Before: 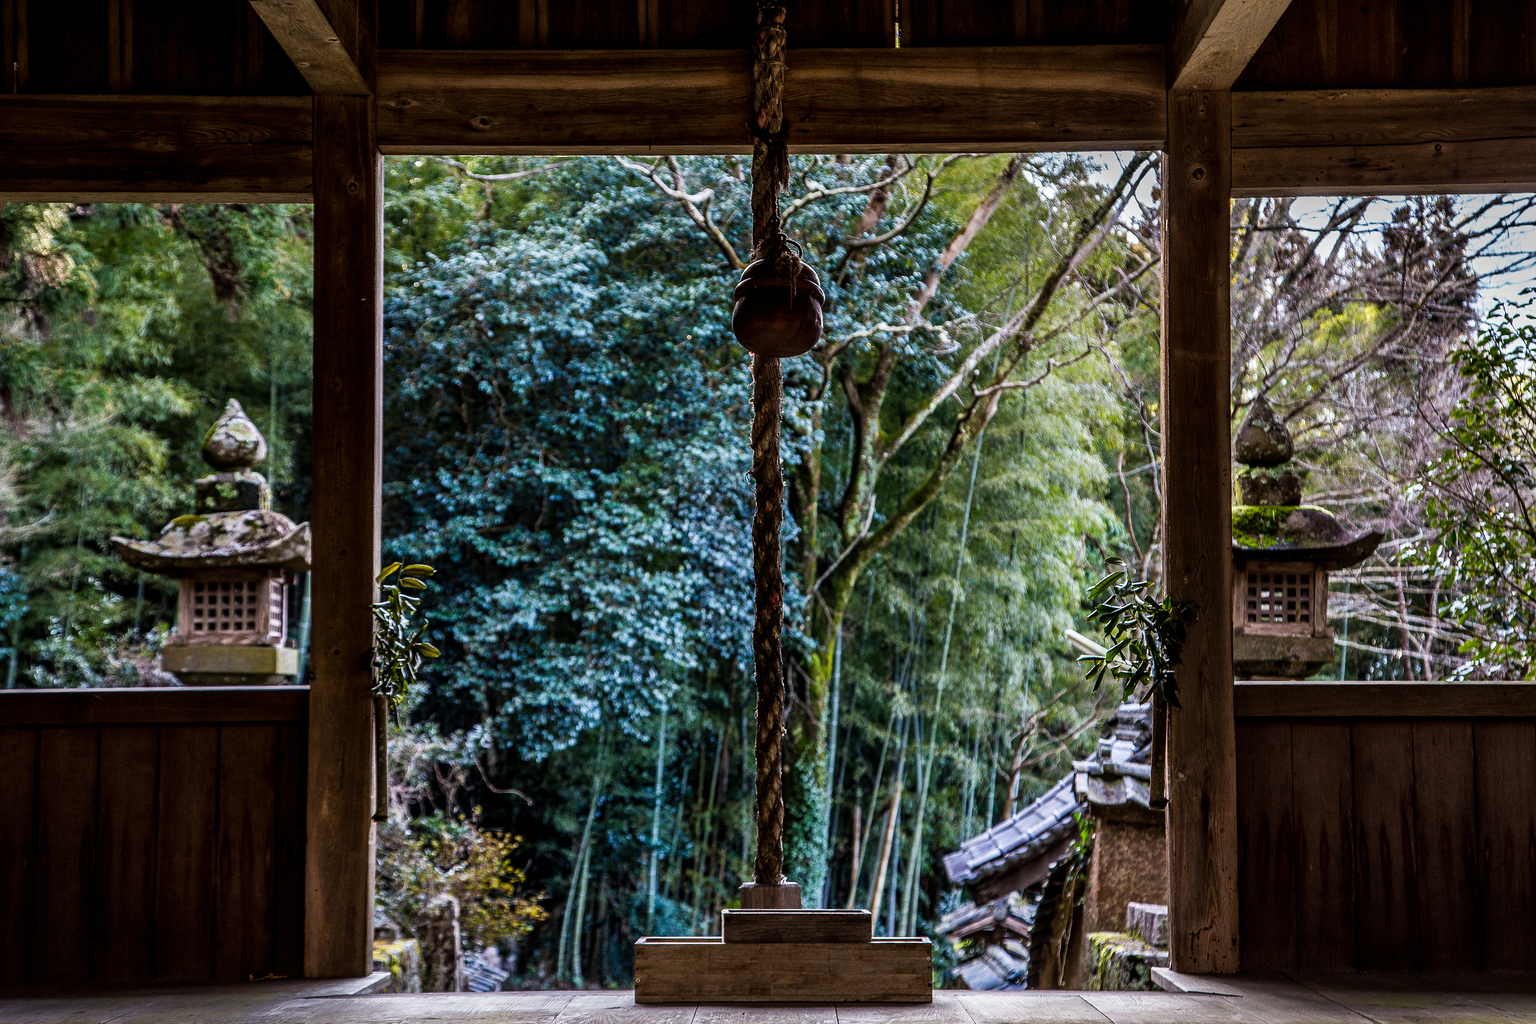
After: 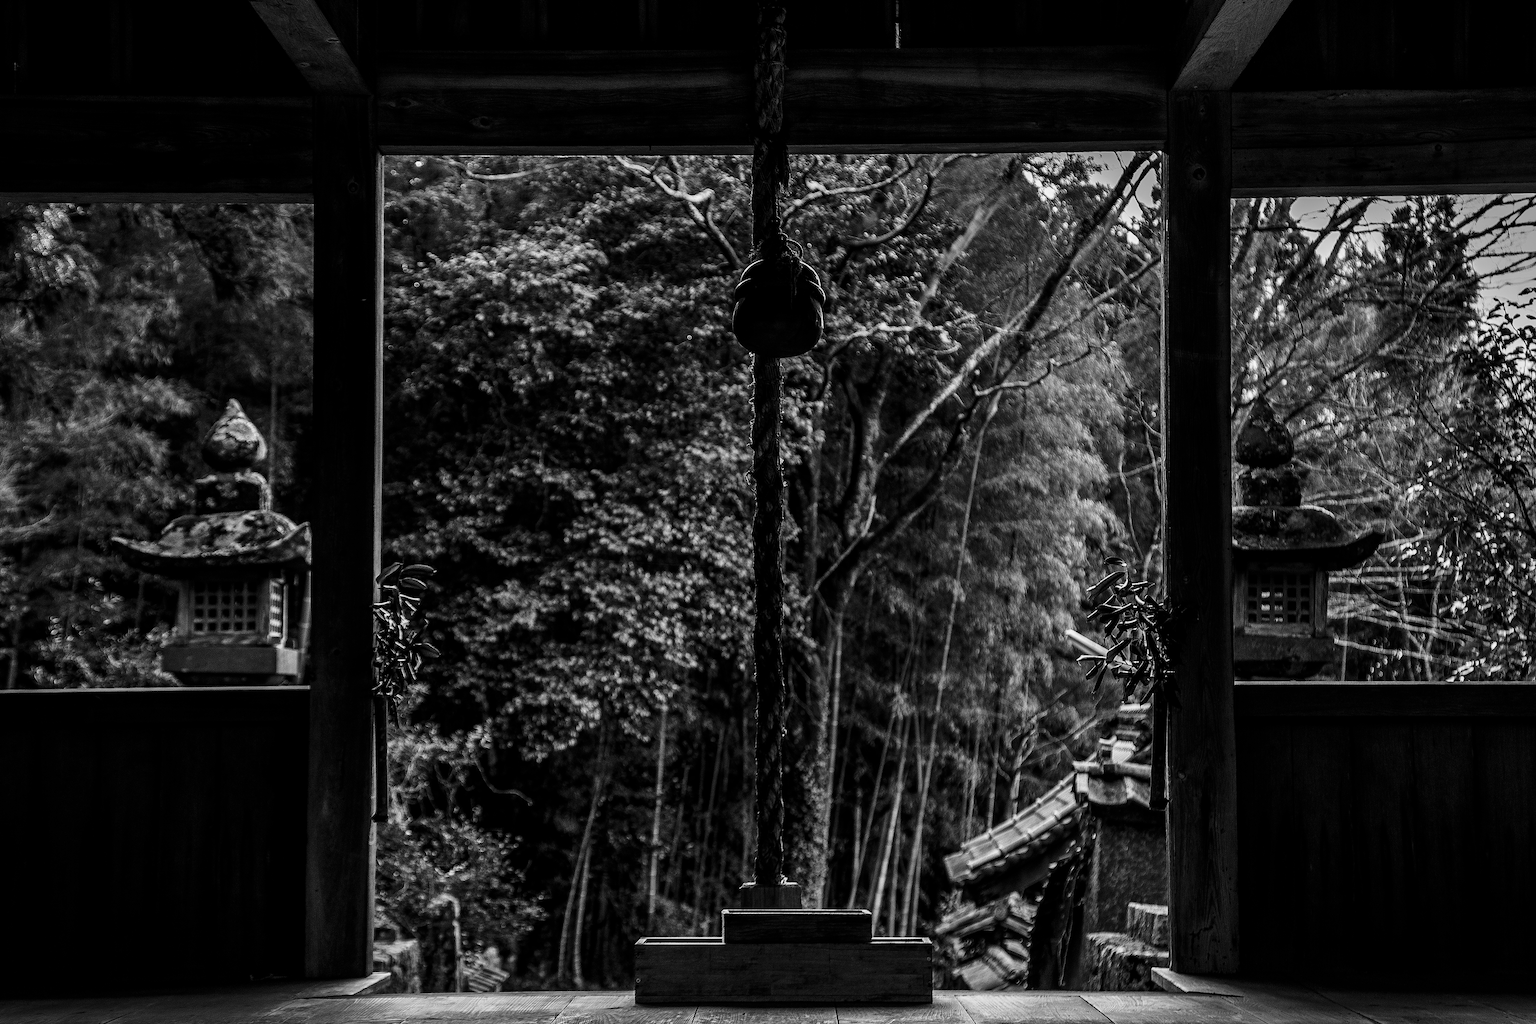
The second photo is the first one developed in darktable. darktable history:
color calibration: output gray [0.21, 0.42, 0.37, 0], gray › normalize channels true, illuminant same as pipeline (D50), adaptation XYZ, x 0.346, y 0.359, gamut compression 0
white balance: red 1.127, blue 0.943
levels: levels [0, 0.618, 1]
